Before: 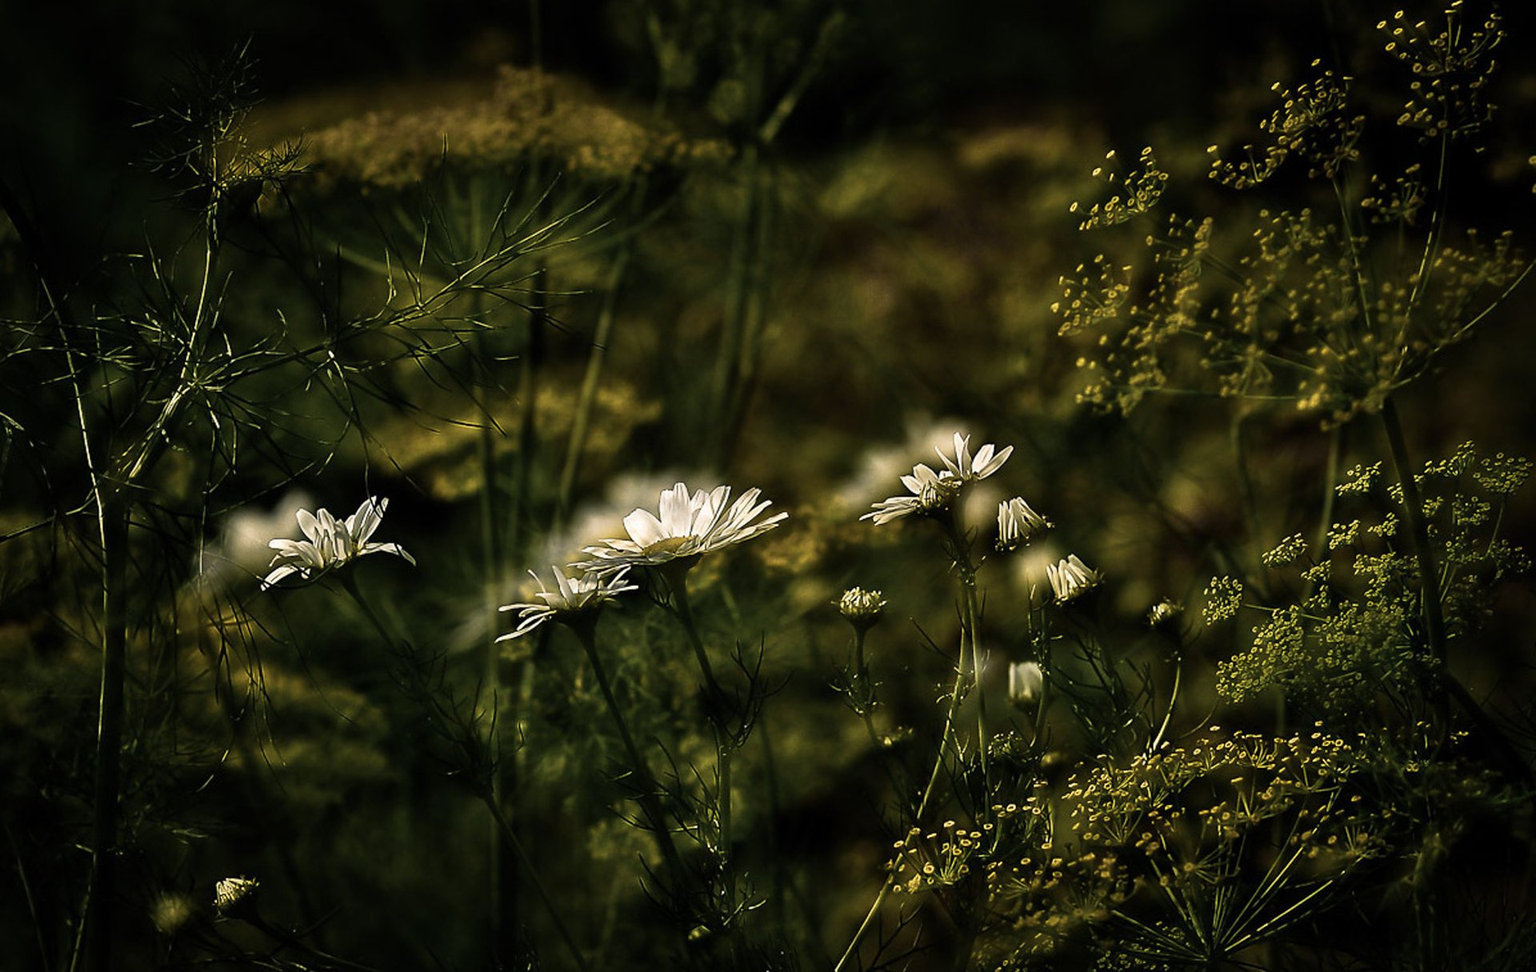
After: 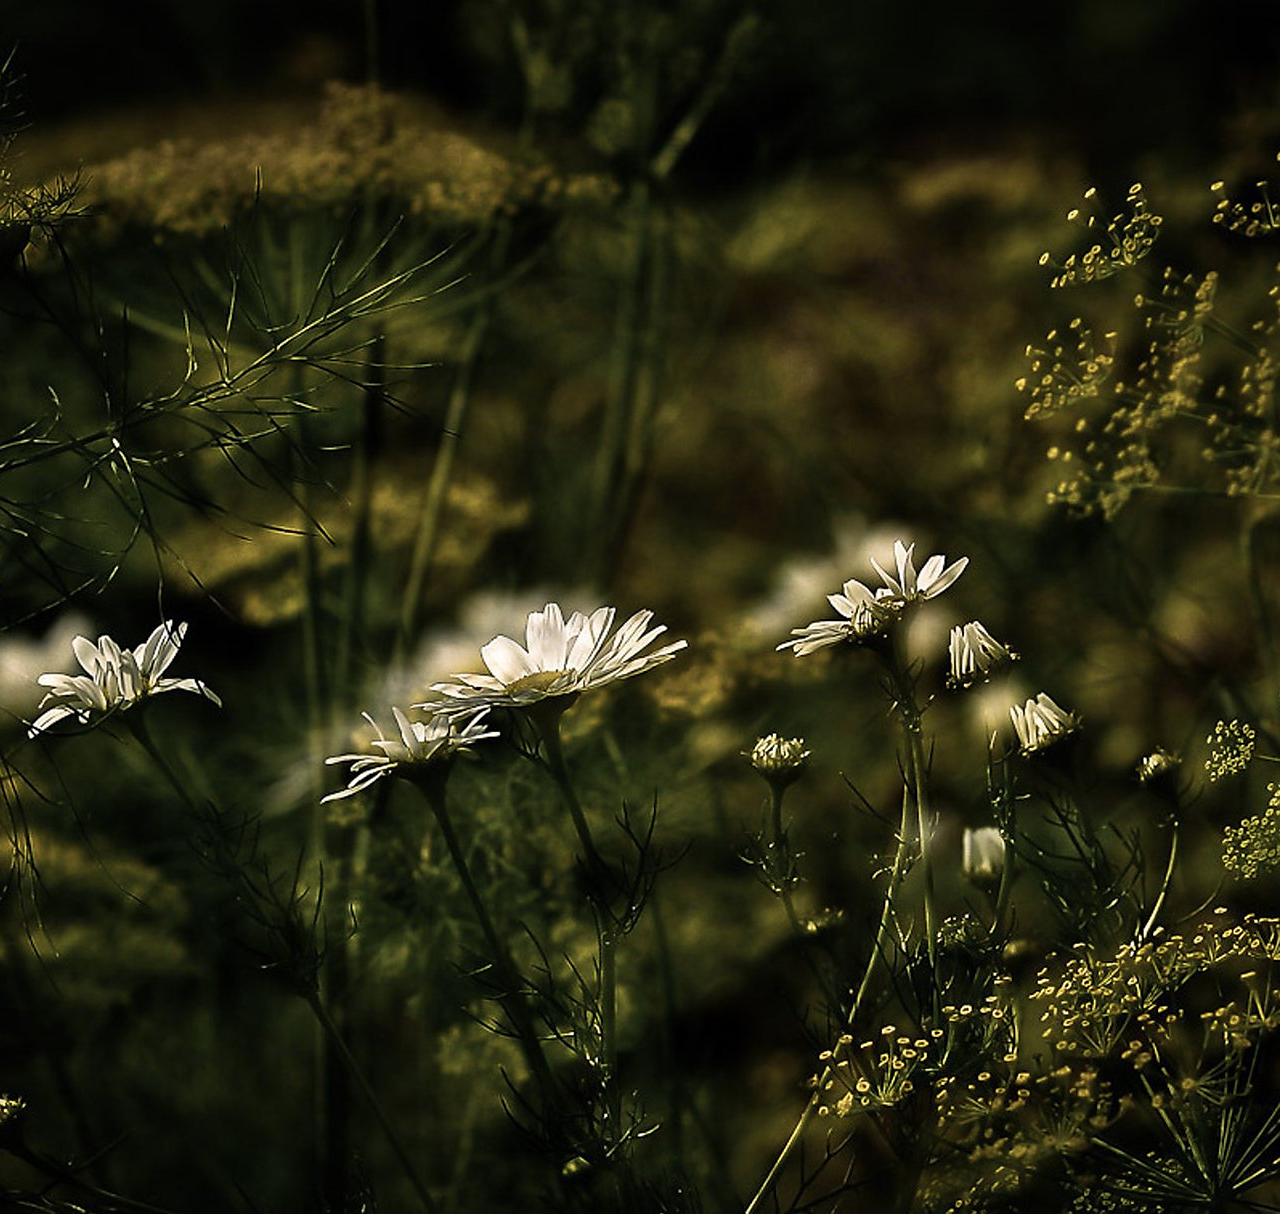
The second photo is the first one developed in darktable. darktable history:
crop and rotate: left 15.546%, right 17.787%
contrast brightness saturation: saturation -0.05
sharpen: radius 1, threshold 1
